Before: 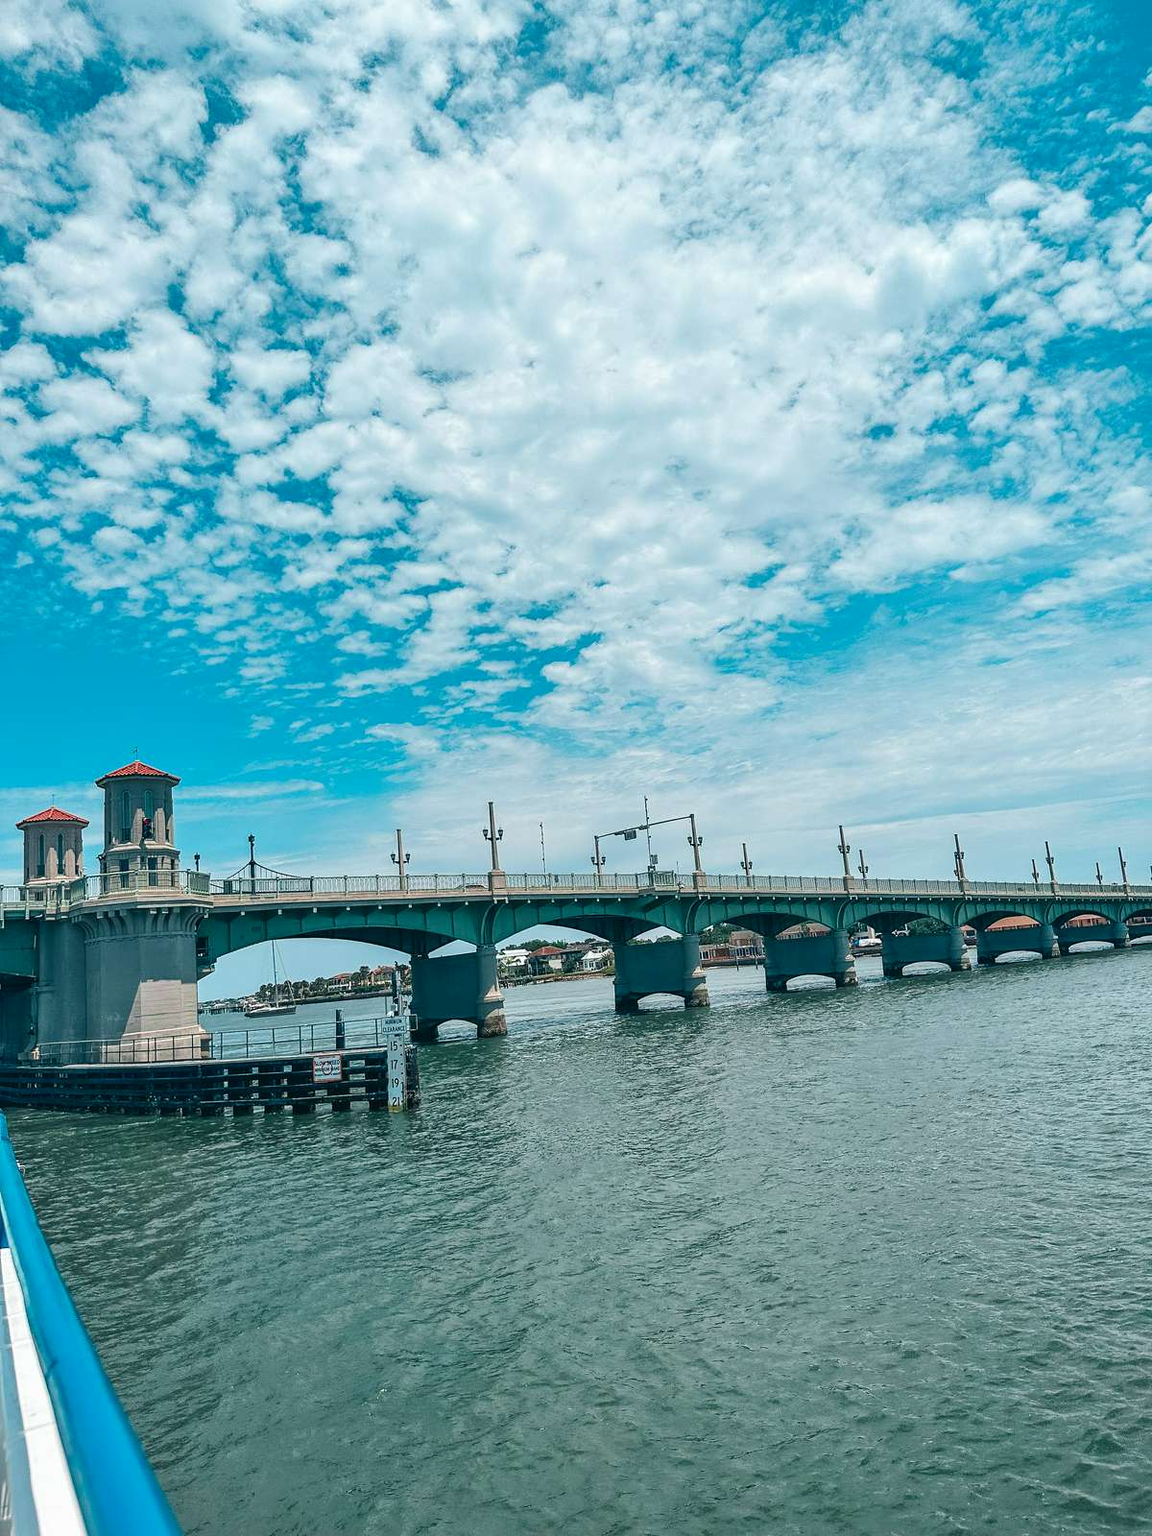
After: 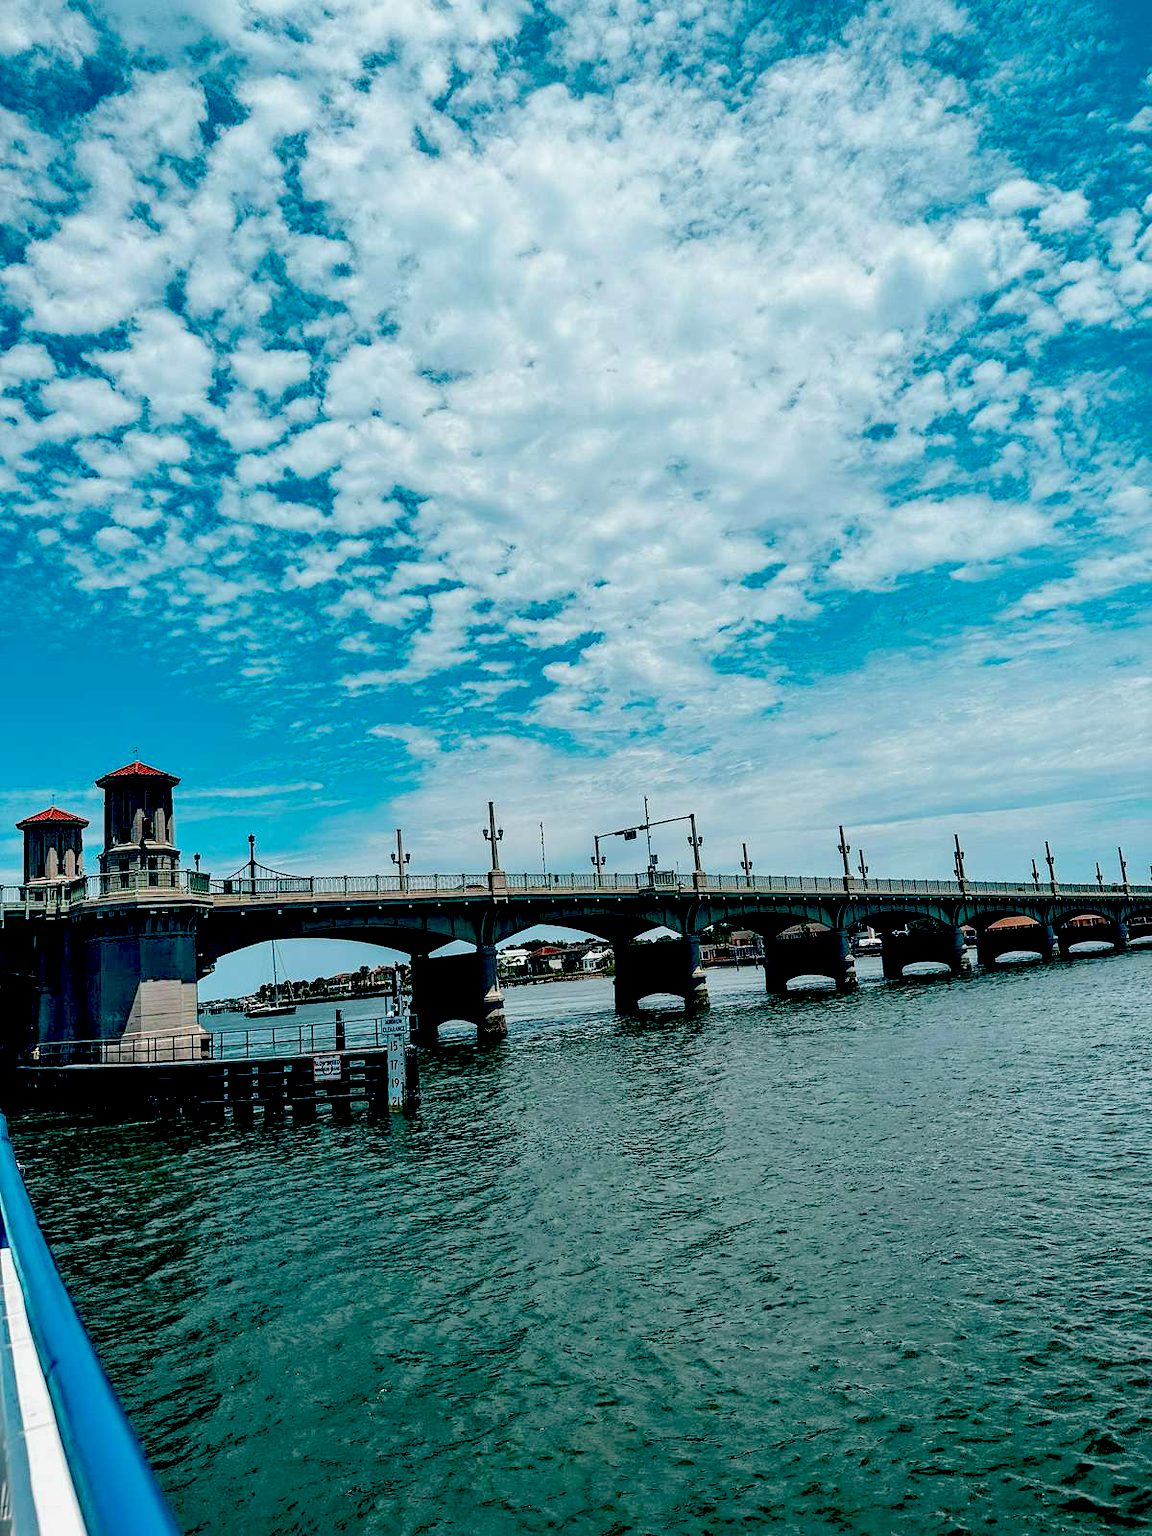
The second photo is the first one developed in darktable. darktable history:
exposure: black level correction 0.098, exposure -0.092 EV, compensate exposure bias true, compensate highlight preservation false
